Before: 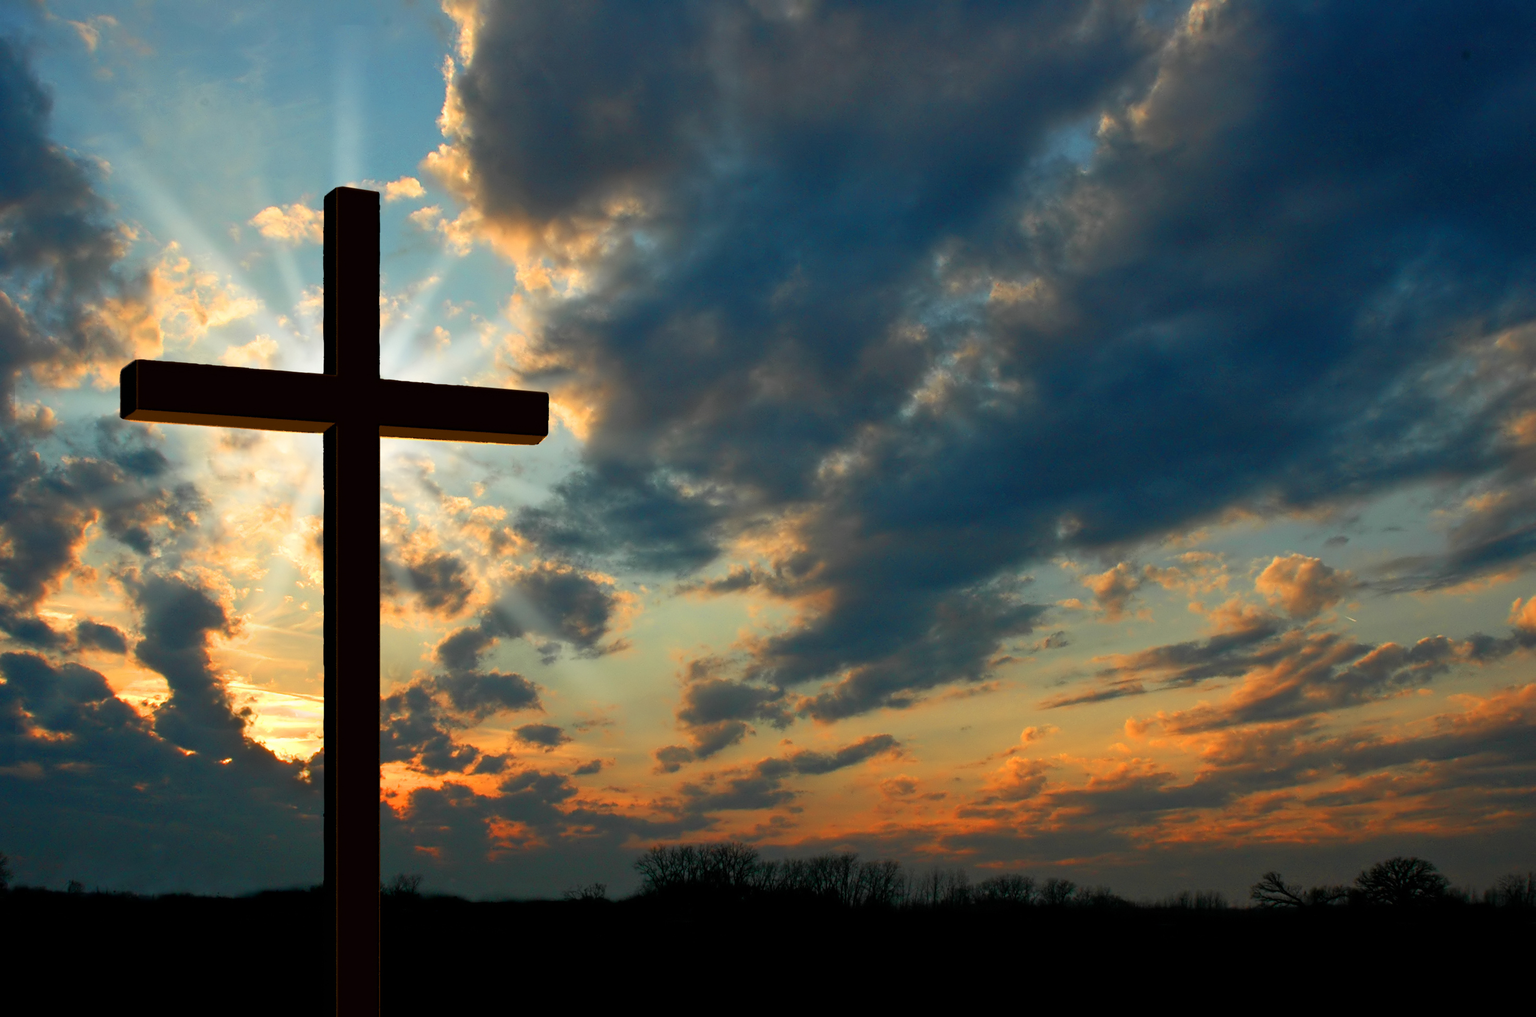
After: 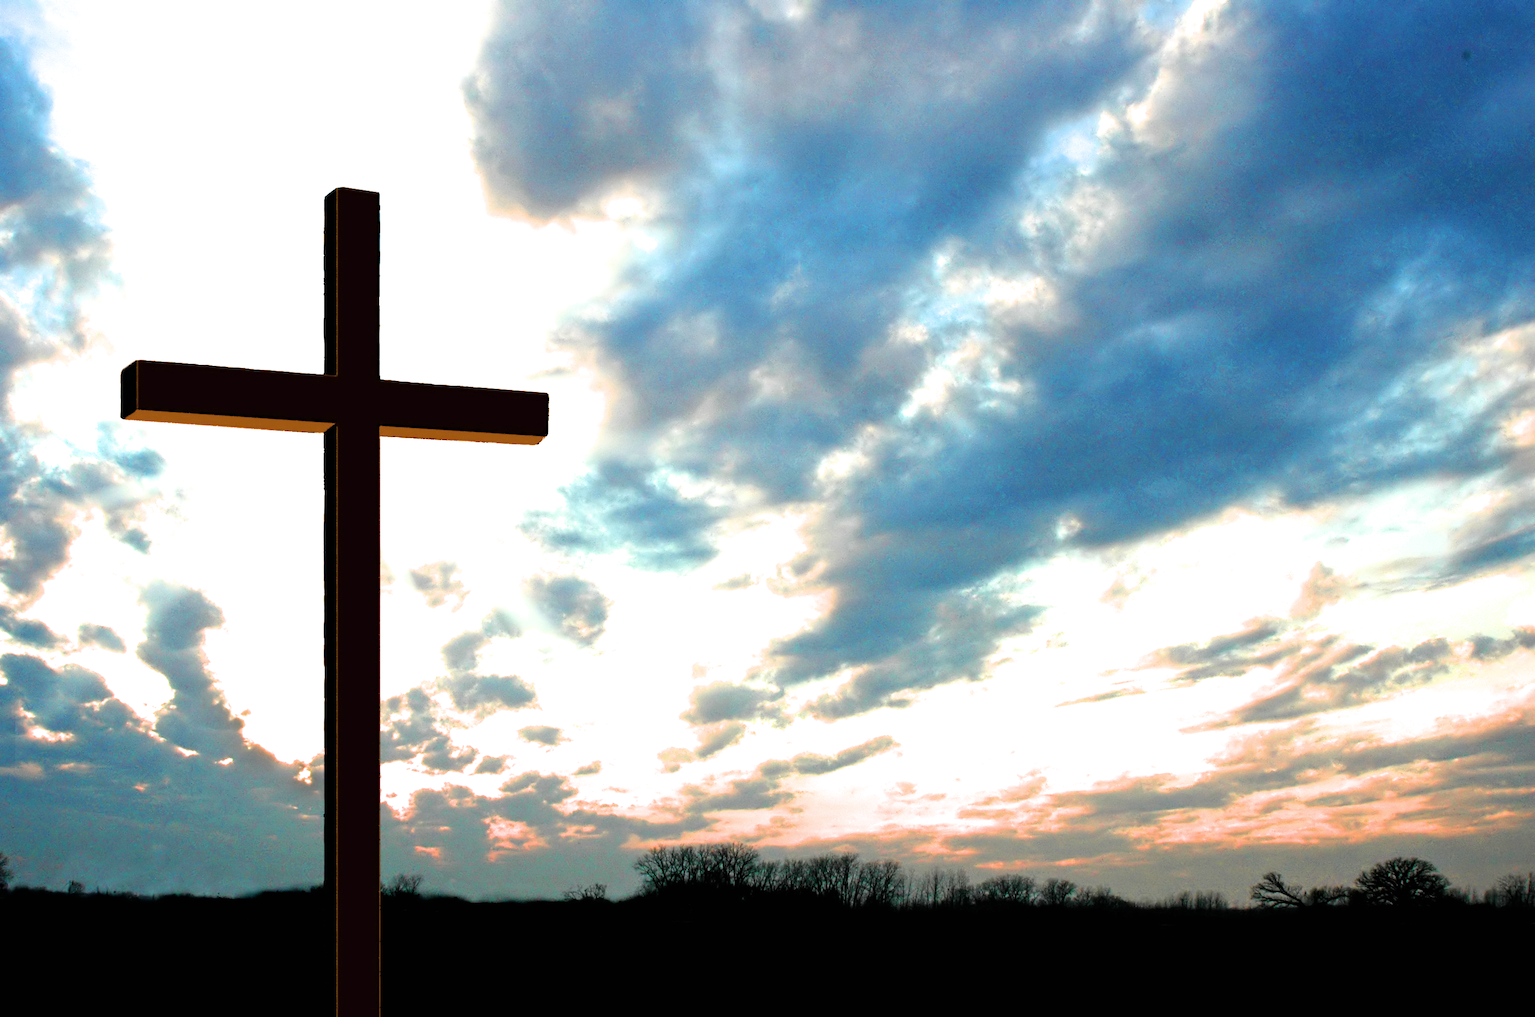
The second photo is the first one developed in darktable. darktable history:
exposure: black level correction 0, exposure 2.406 EV, compensate exposure bias true, compensate highlight preservation false
filmic rgb: black relative exposure -8.02 EV, white relative exposure 2.47 EV, hardness 6.34
contrast brightness saturation: saturation -0.056
